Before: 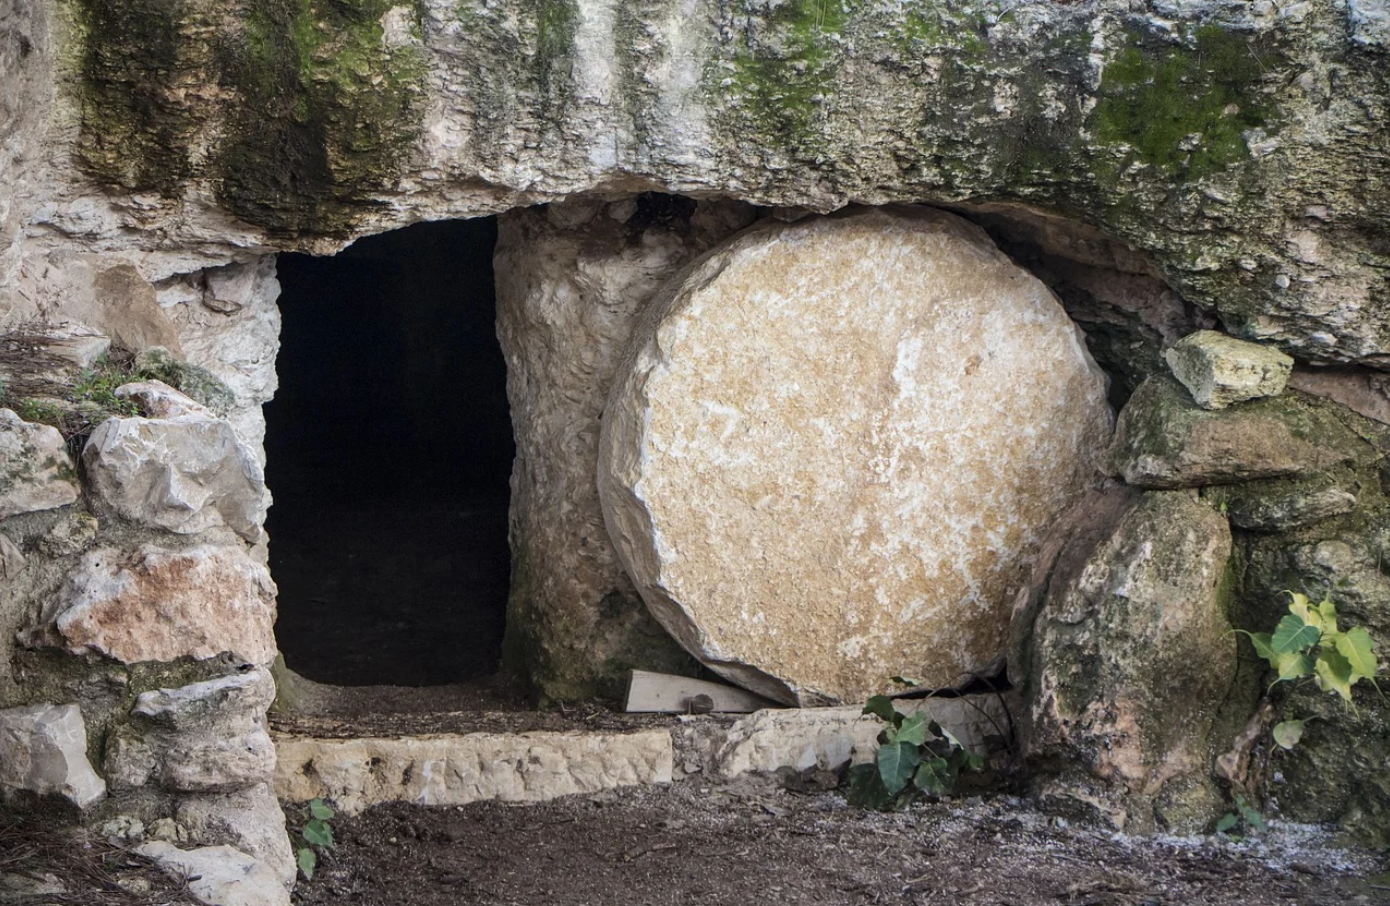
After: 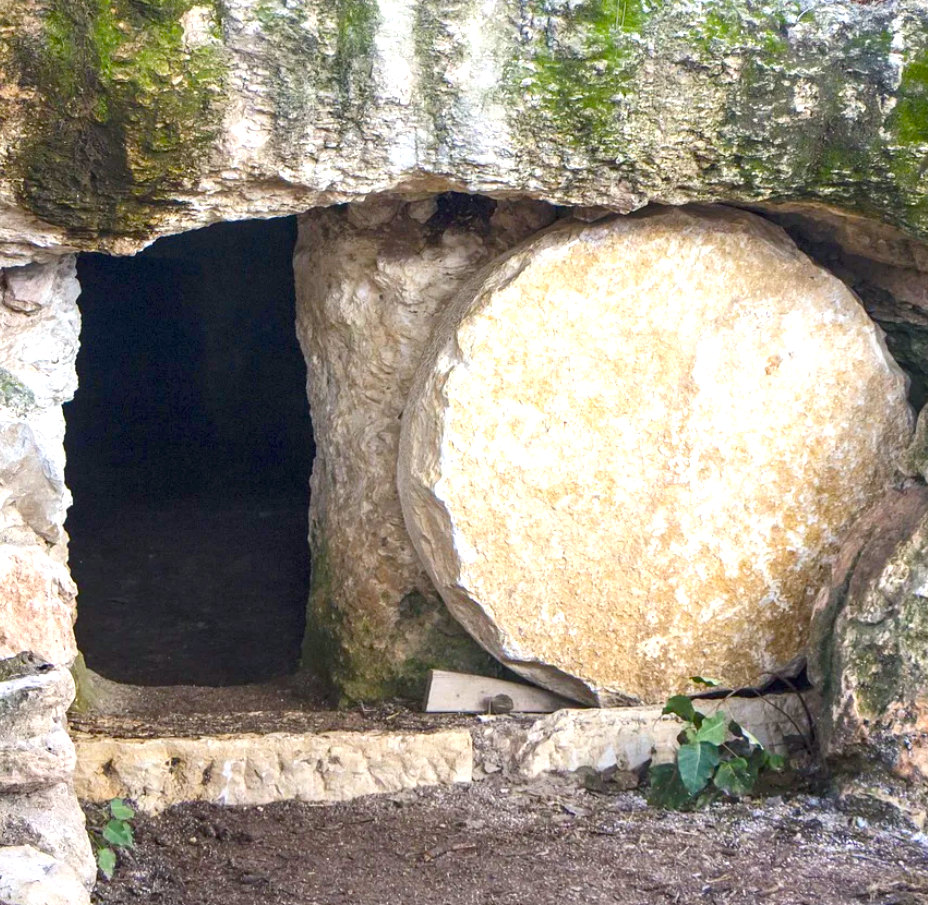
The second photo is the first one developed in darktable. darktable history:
crop and rotate: left 14.507%, right 18.718%
color balance rgb: shadows lift › chroma 1.005%, shadows lift › hue 243.24°, perceptual saturation grading › global saturation 37.129%, perceptual saturation grading › shadows 35.258%, contrast -10.051%
exposure: black level correction 0, exposure 1.199 EV, compensate exposure bias true, compensate highlight preservation false
